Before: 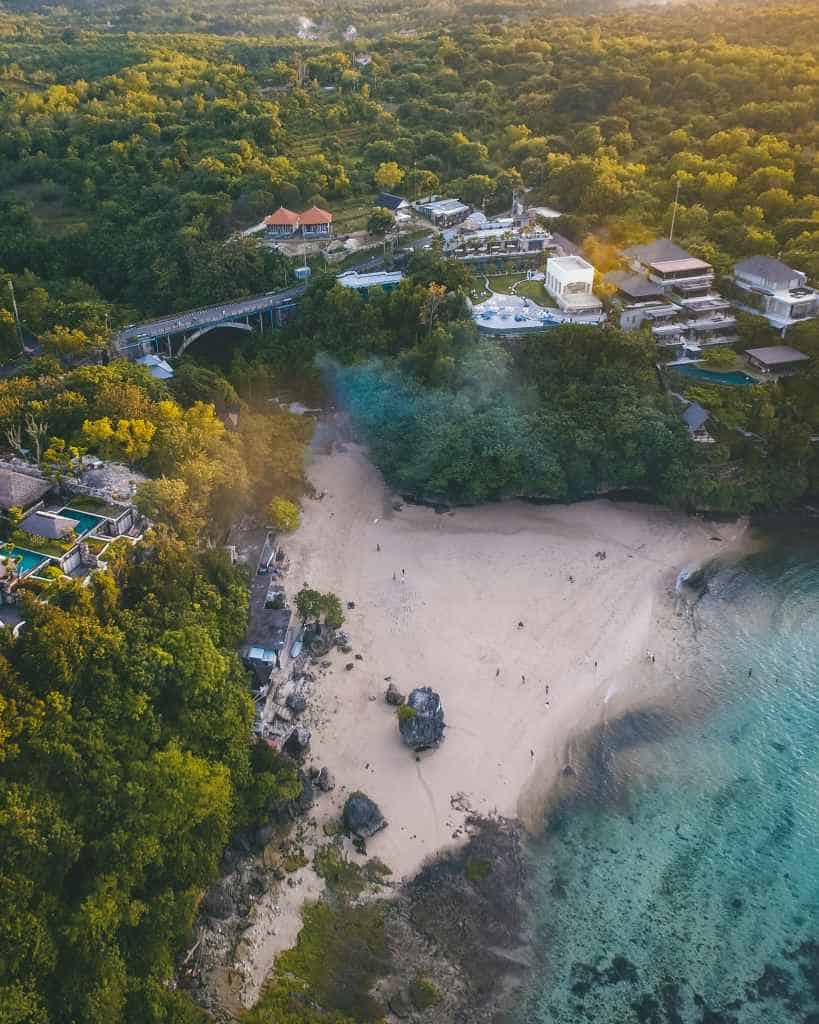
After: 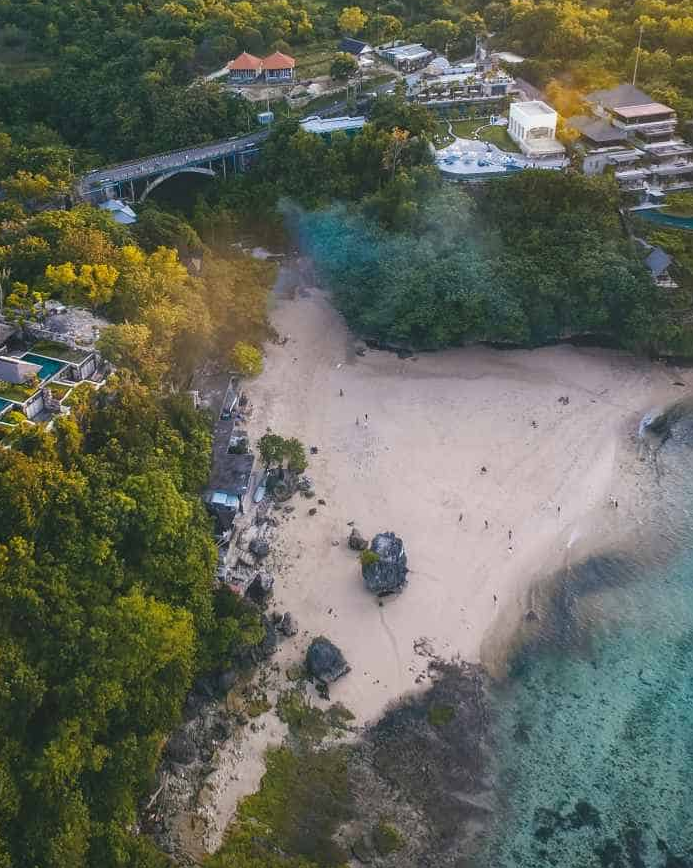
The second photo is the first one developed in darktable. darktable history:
crop and rotate: left 4.61%, top 15.186%, right 10.657%
